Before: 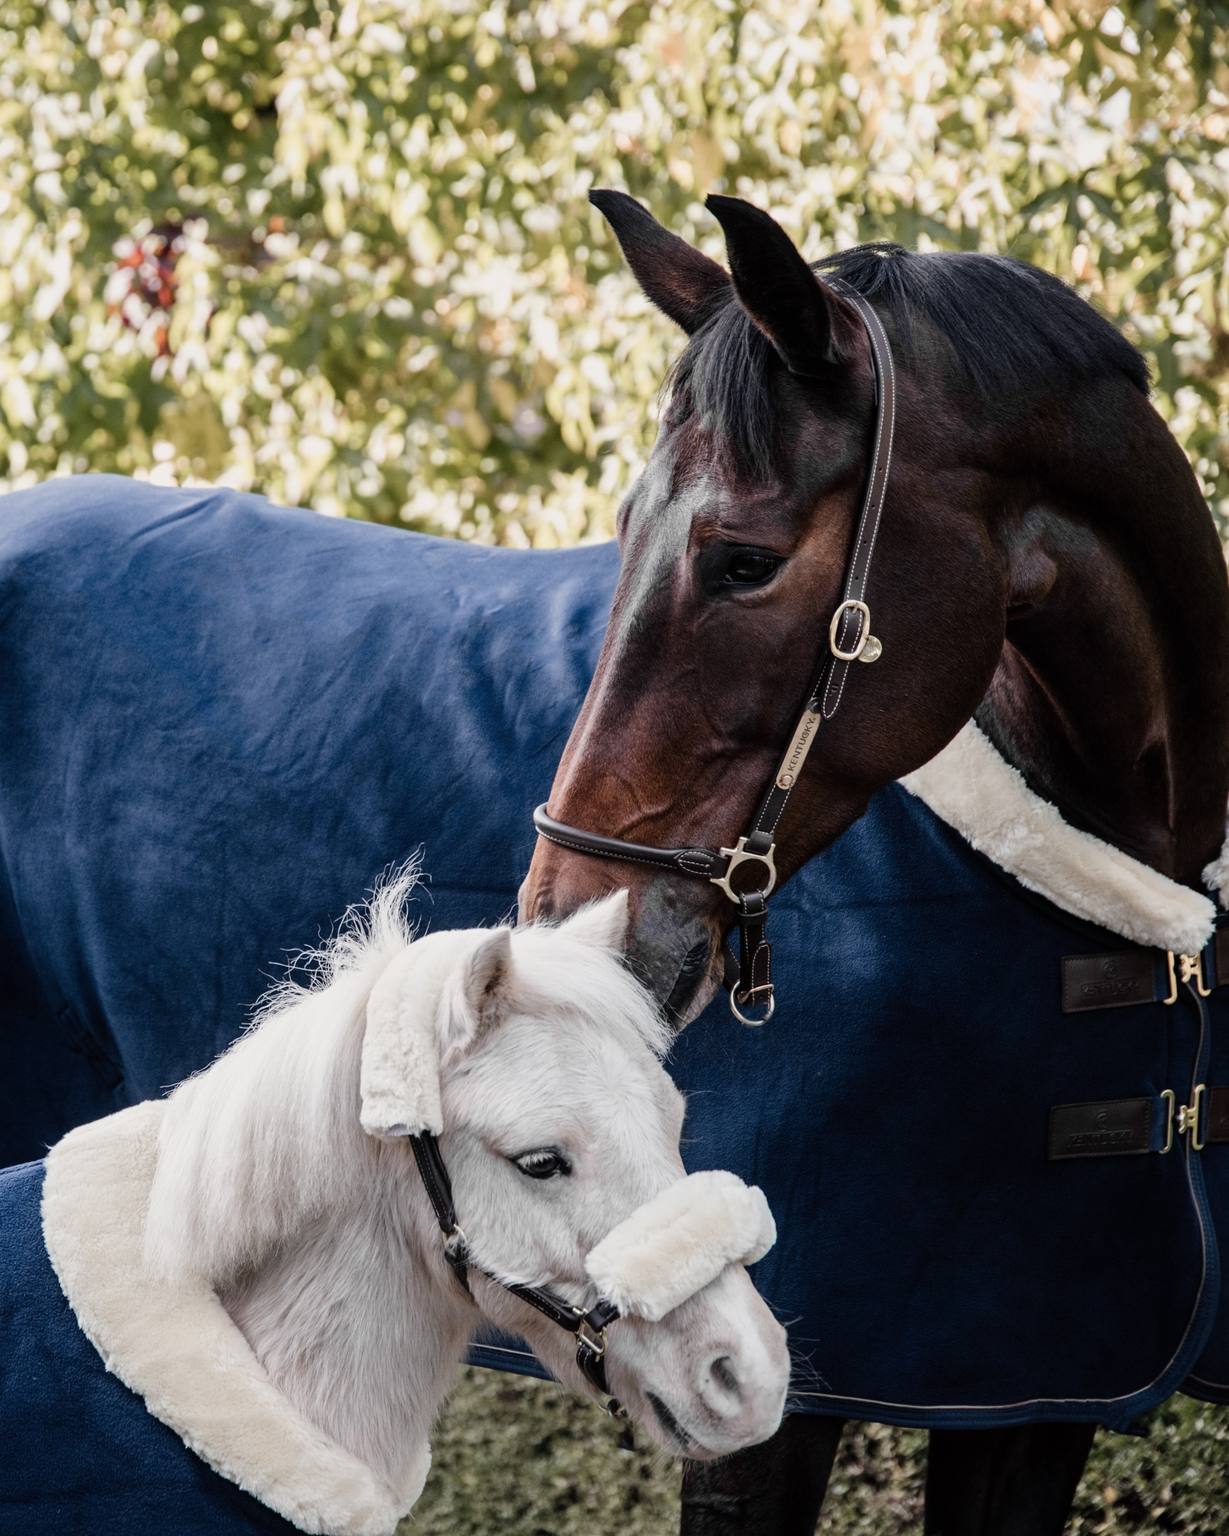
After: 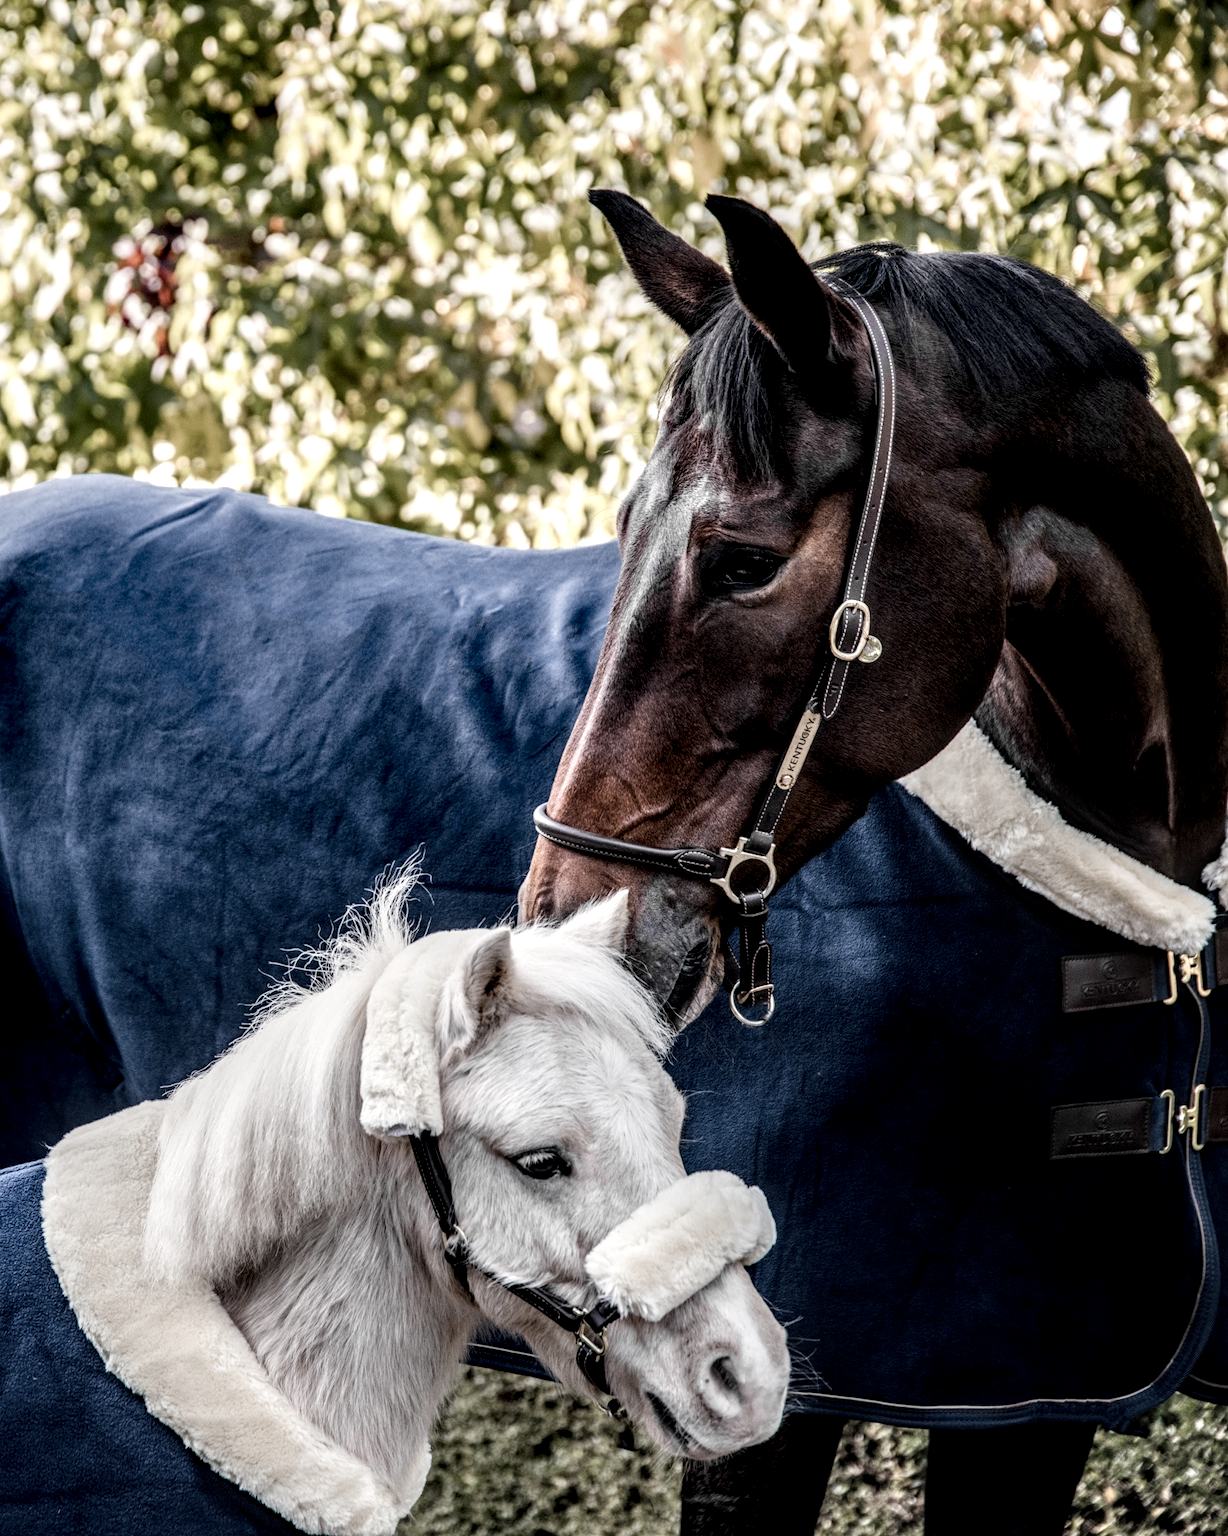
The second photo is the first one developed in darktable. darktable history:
color correction: highlights b* 0.028, saturation 0.874
local contrast: highlights 17%, detail 187%
